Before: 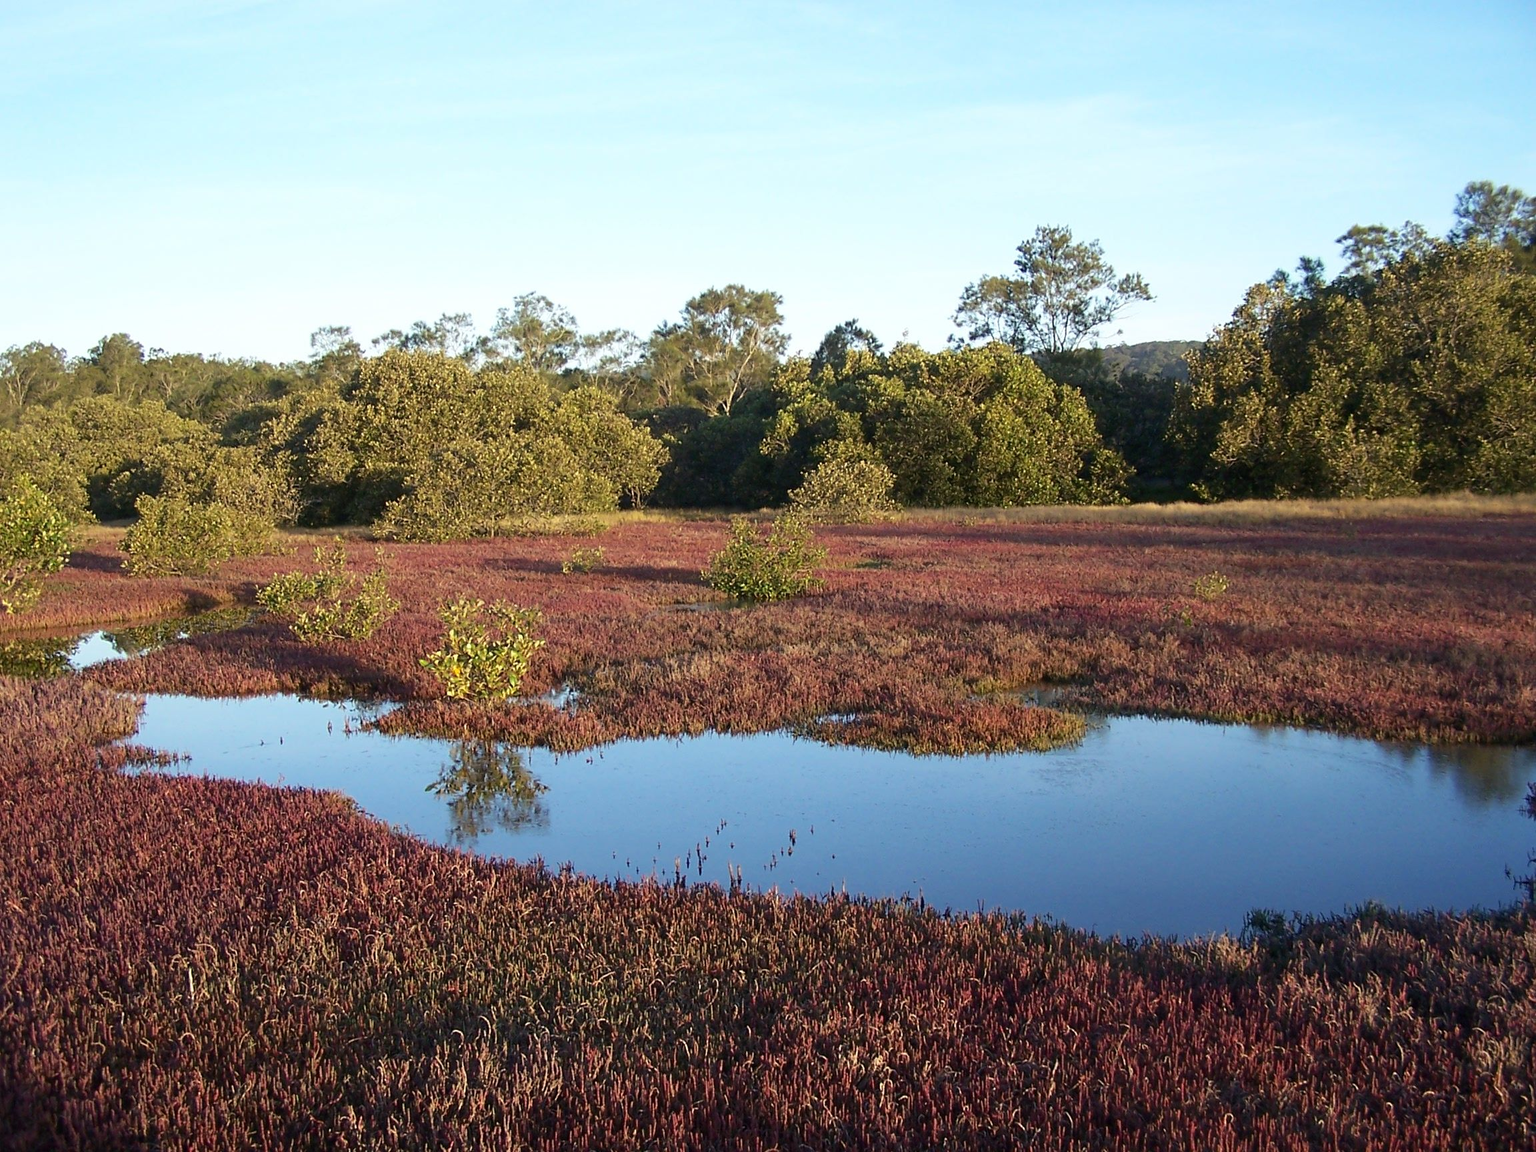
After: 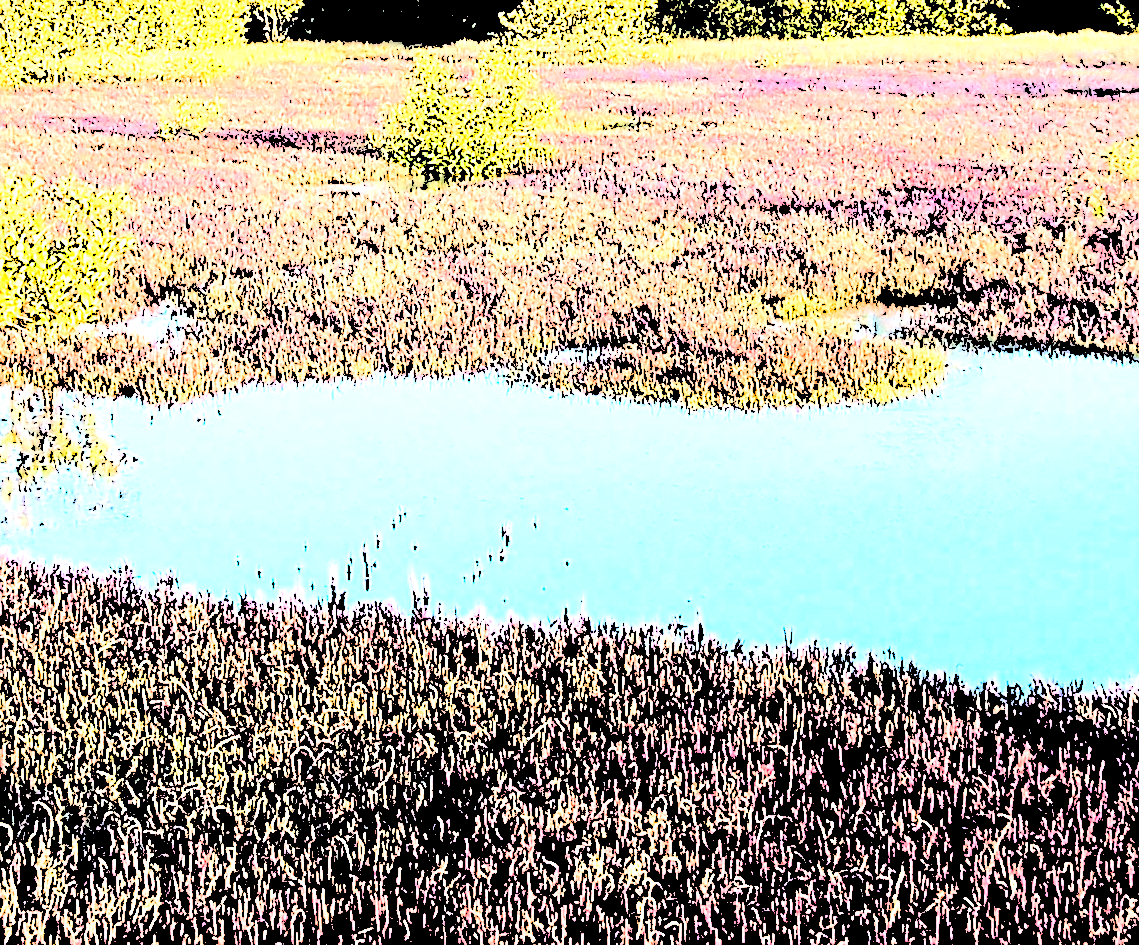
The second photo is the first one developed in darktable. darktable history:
white balance: red 0.974, blue 1.044
levels: levels [0.246, 0.246, 0.506]
sharpen: on, module defaults
crop: left 29.672%, top 41.786%, right 20.851%, bottom 3.487%
rgb levels: levels [[0.013, 0.434, 0.89], [0, 0.5, 1], [0, 0.5, 1]]
base curve: curves: ch0 [(0, 0) (0.088, 0.125) (0.176, 0.251) (0.354, 0.501) (0.613, 0.749) (1, 0.877)], preserve colors none
